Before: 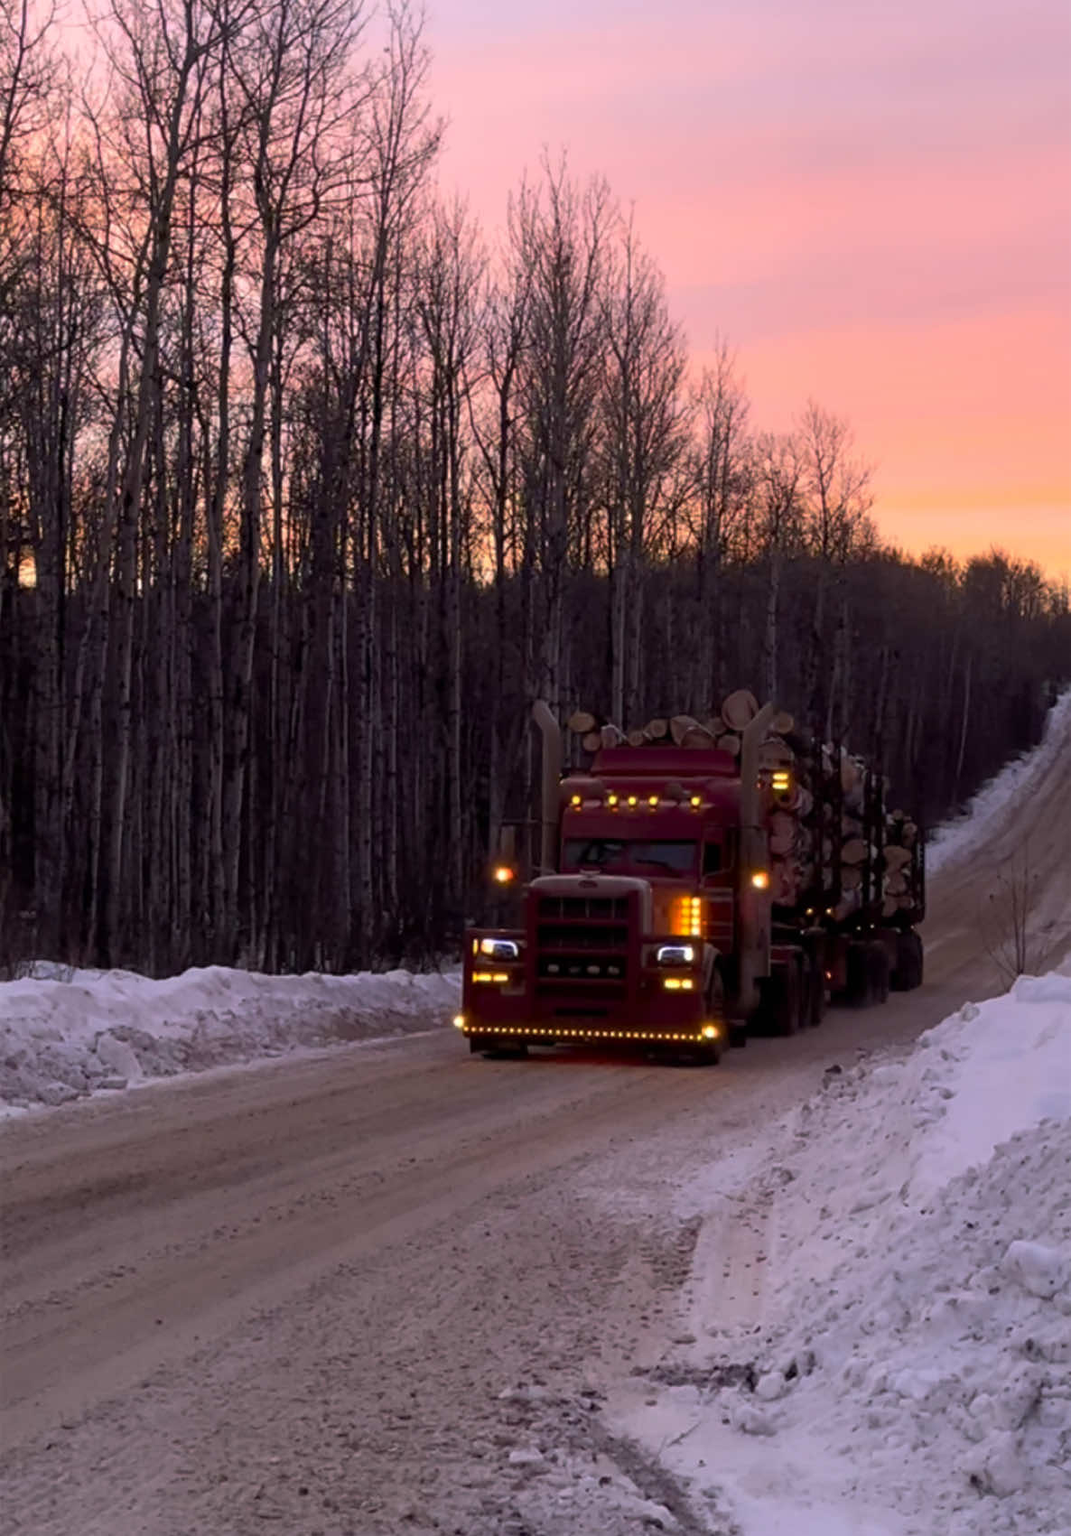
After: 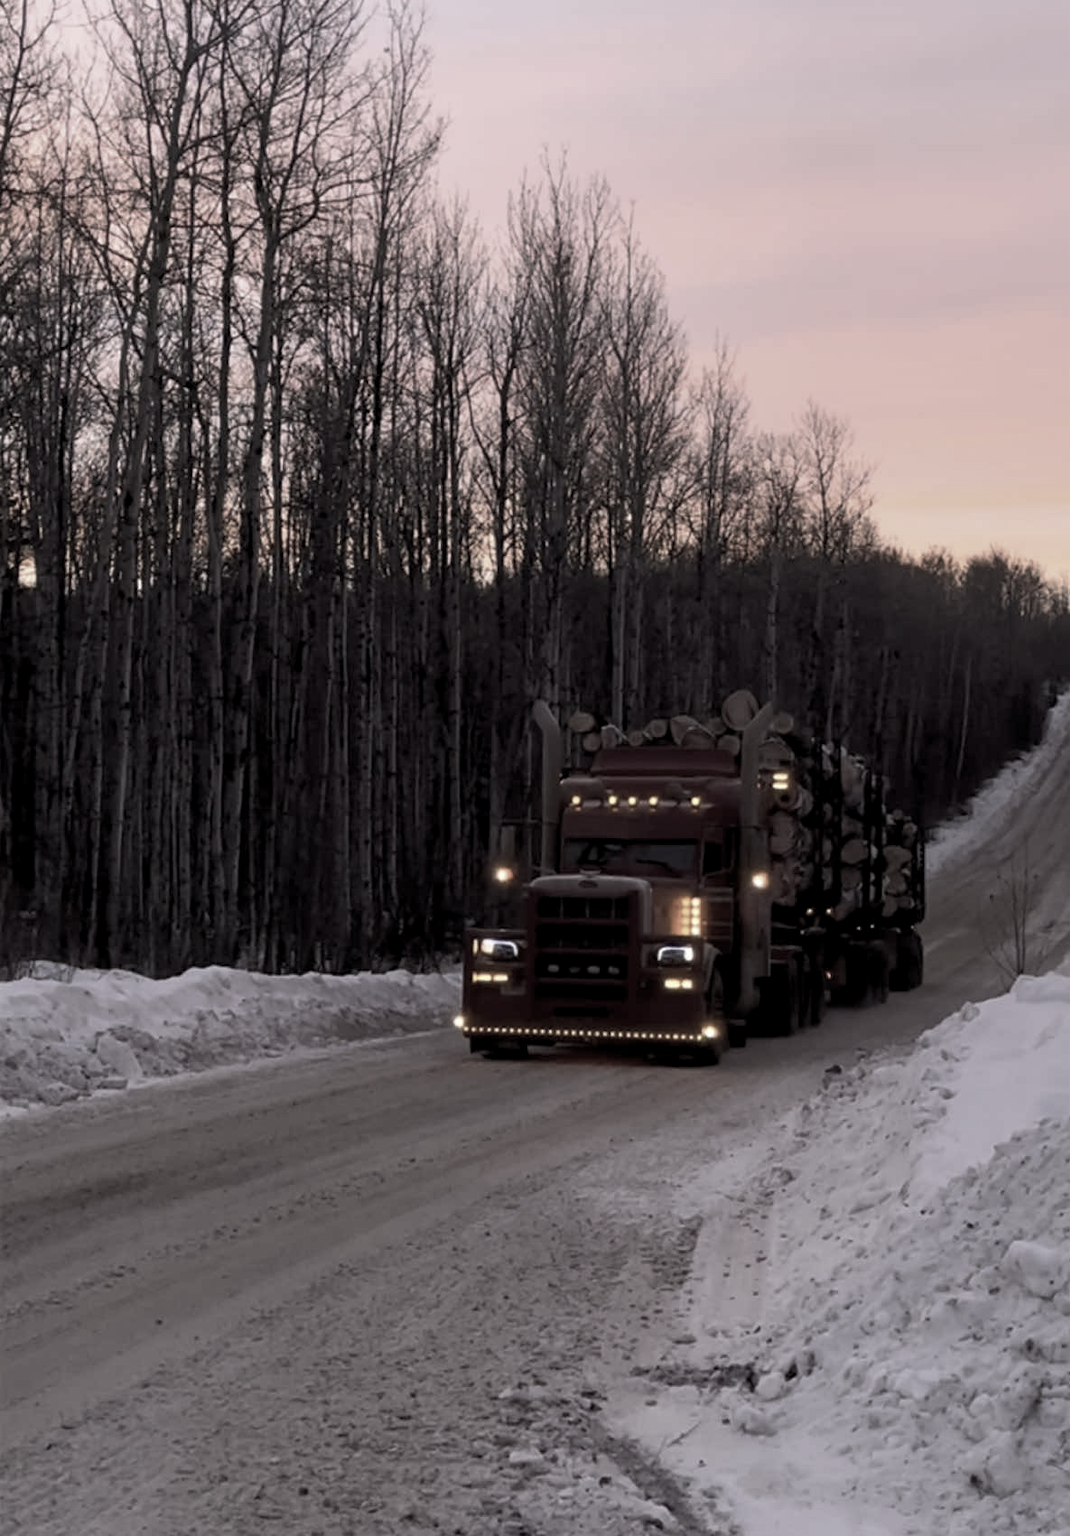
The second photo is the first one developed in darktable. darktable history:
levels: levels [0.016, 0.5, 0.996]
color correction: saturation 0.3
